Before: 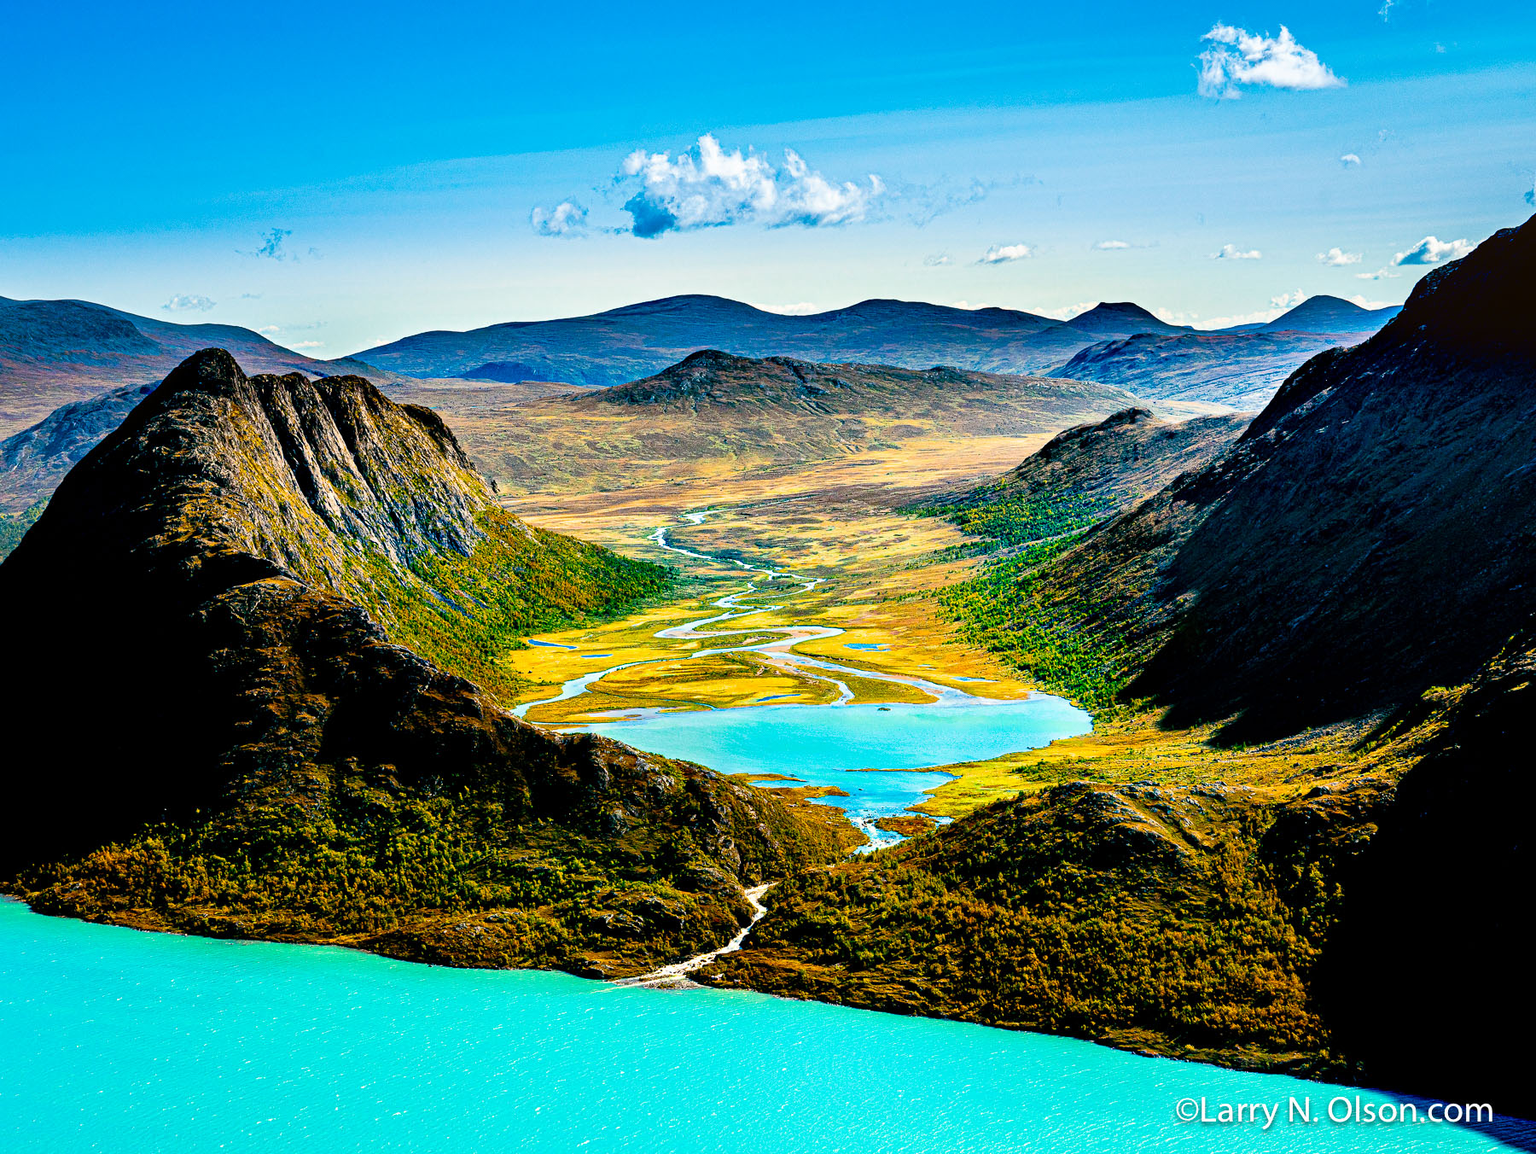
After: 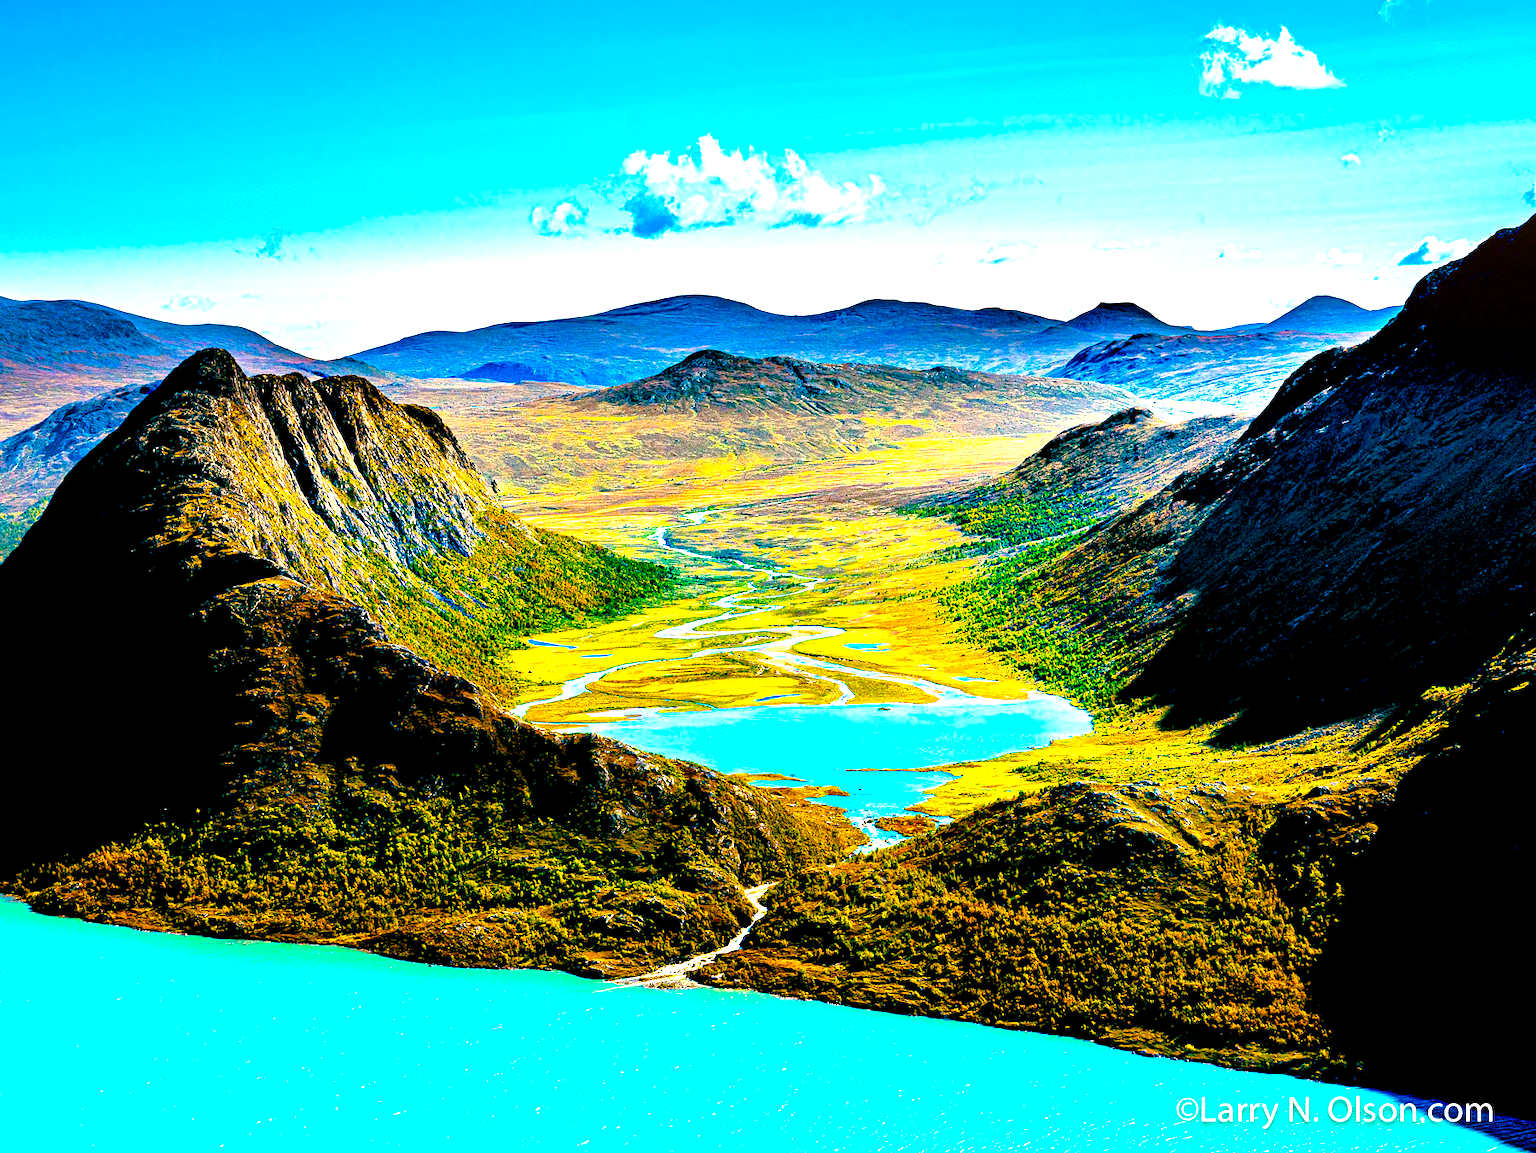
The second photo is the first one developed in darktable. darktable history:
exposure: black level correction 0, exposure 0.929 EV, compensate exposure bias true, compensate highlight preservation false
color balance rgb: highlights gain › chroma 1.118%, highlights gain › hue 60.18°, global offset › luminance -0.477%, perceptual saturation grading › global saturation 35.858%, perceptual saturation grading › shadows 34.832%, global vibrance 20%
tone equalizer: edges refinement/feathering 500, mask exposure compensation -1.57 EV, preserve details no
